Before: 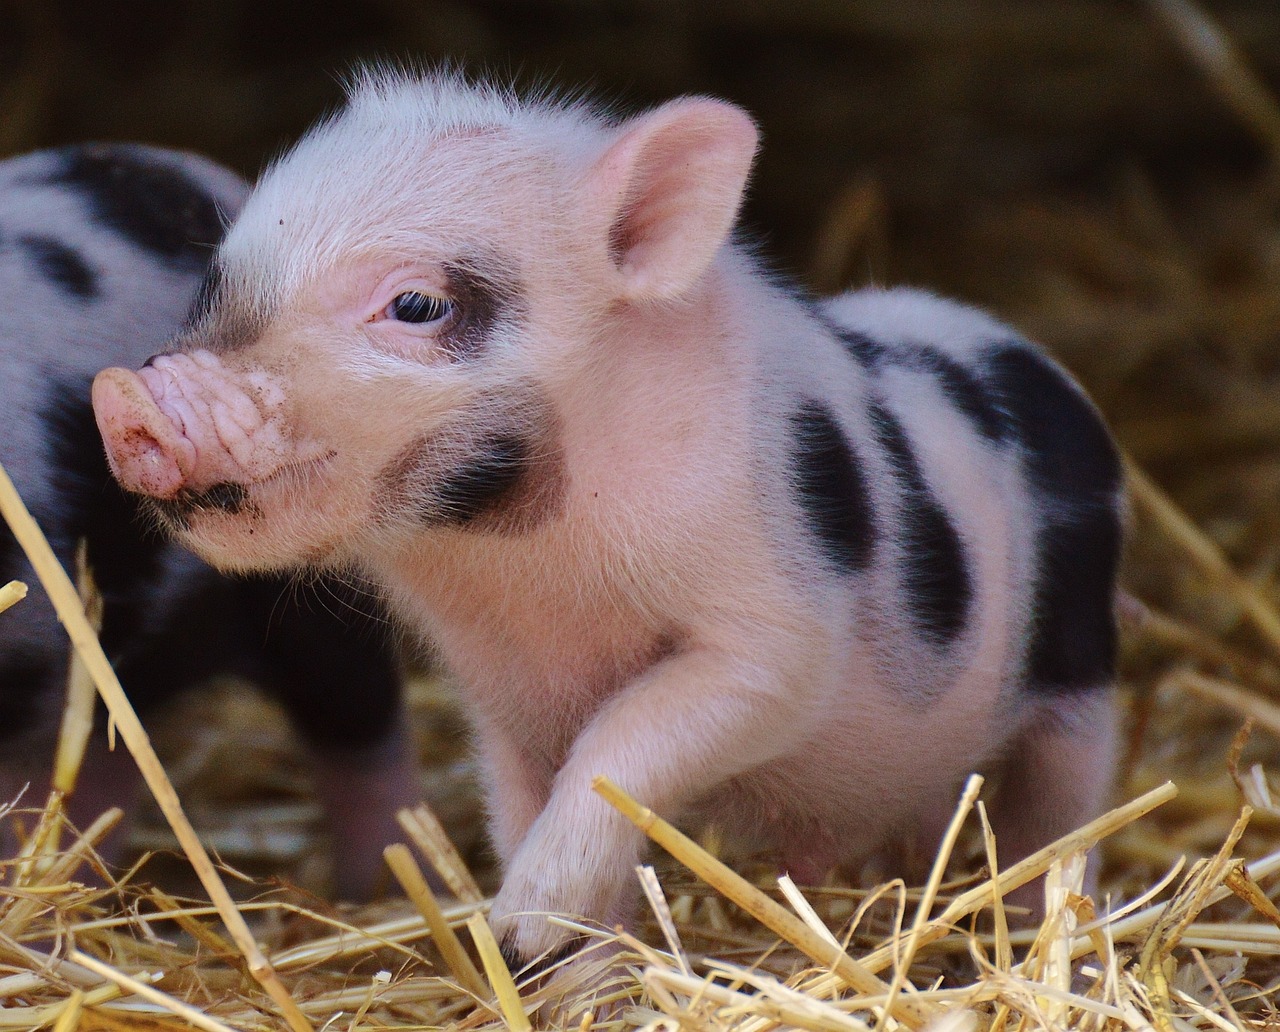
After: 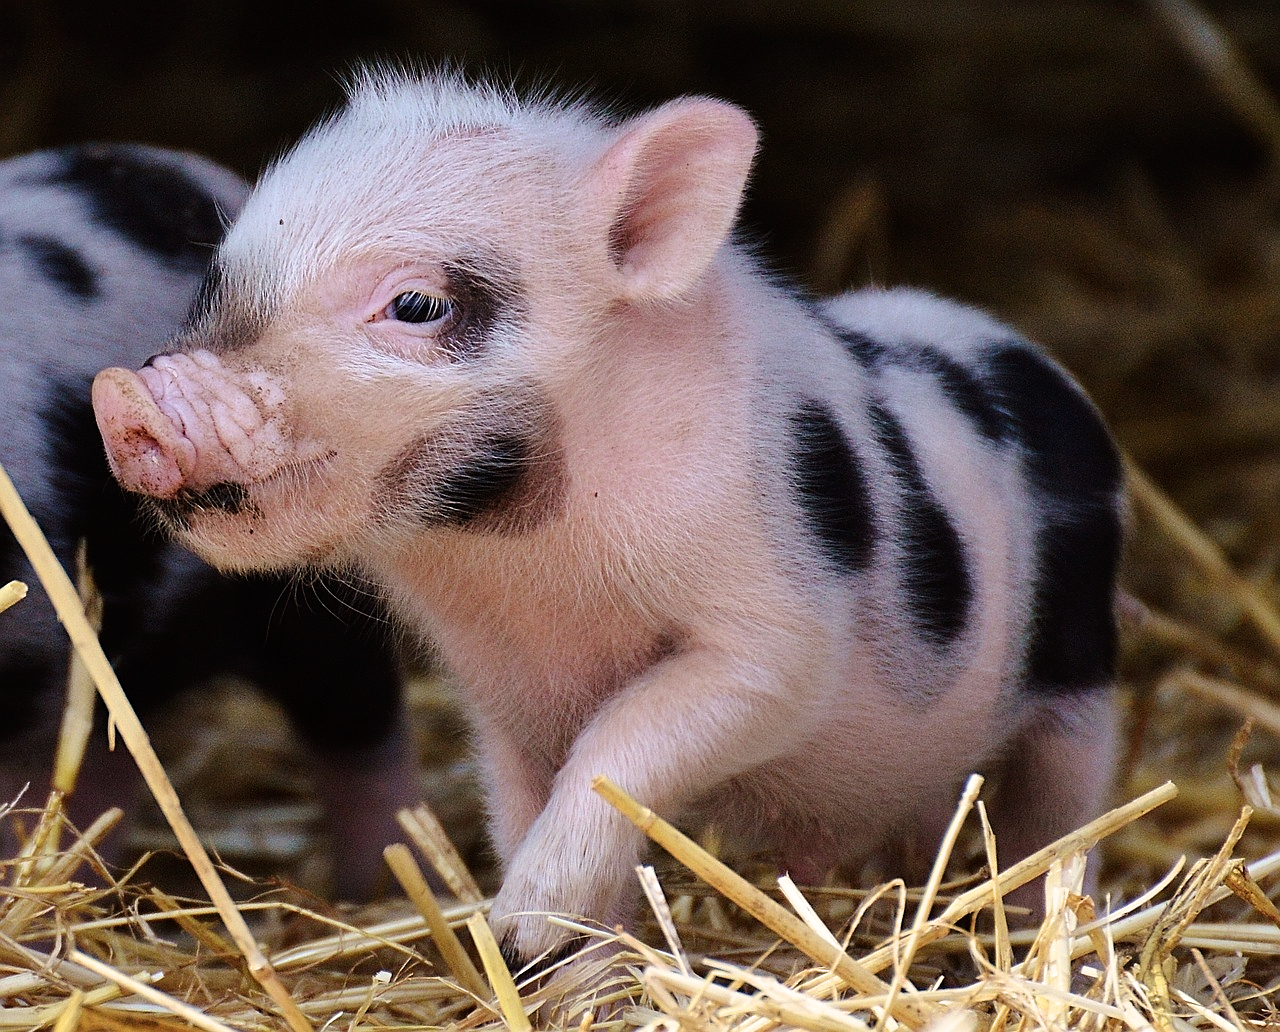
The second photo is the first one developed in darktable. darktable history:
filmic rgb: black relative exposure -8.04 EV, white relative exposure 2.46 EV, hardness 6.33, contrast in shadows safe
sharpen: on, module defaults
